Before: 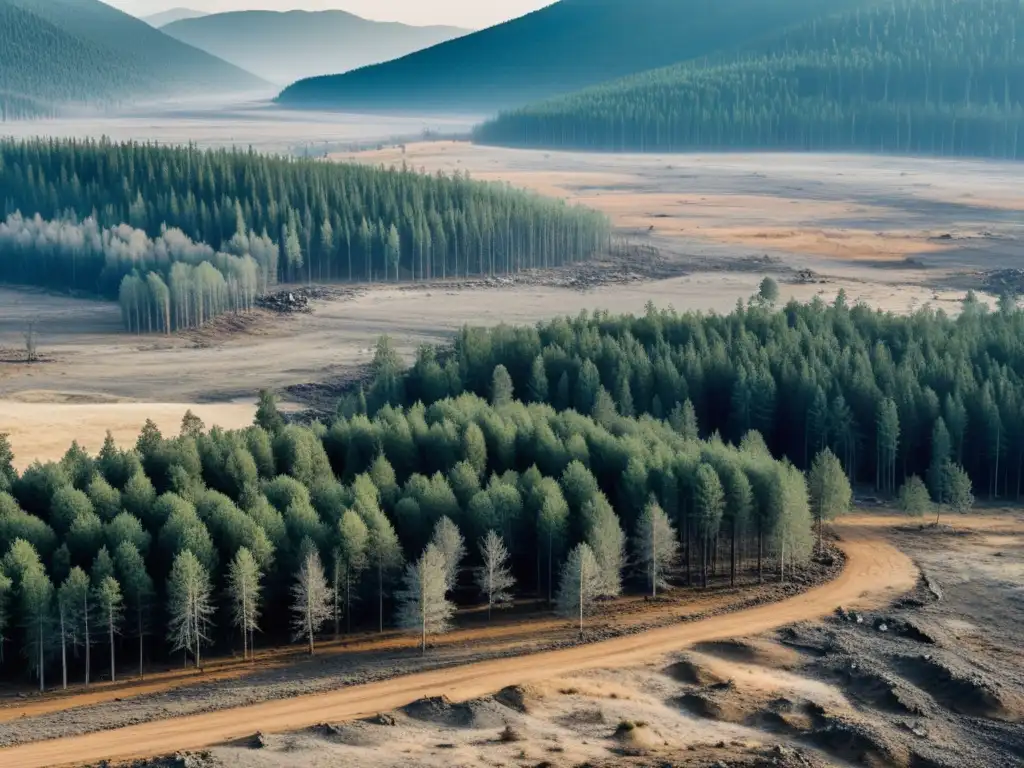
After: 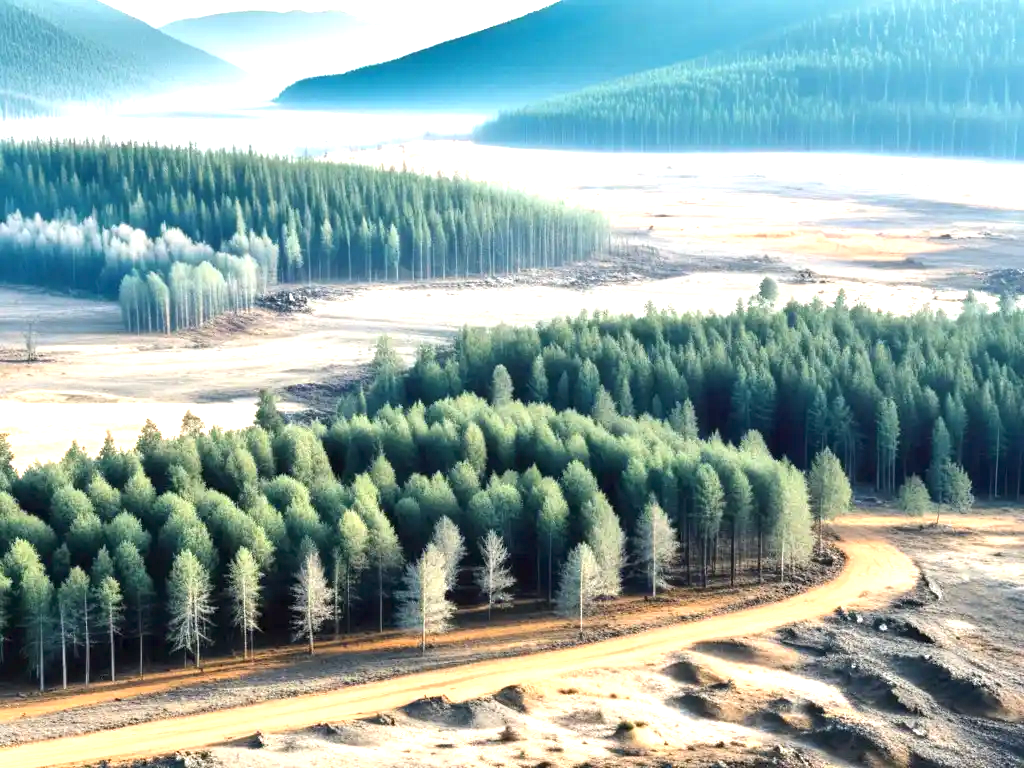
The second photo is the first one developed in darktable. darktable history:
exposure: black level correction 0, exposure 1.531 EV, compensate highlight preservation false
